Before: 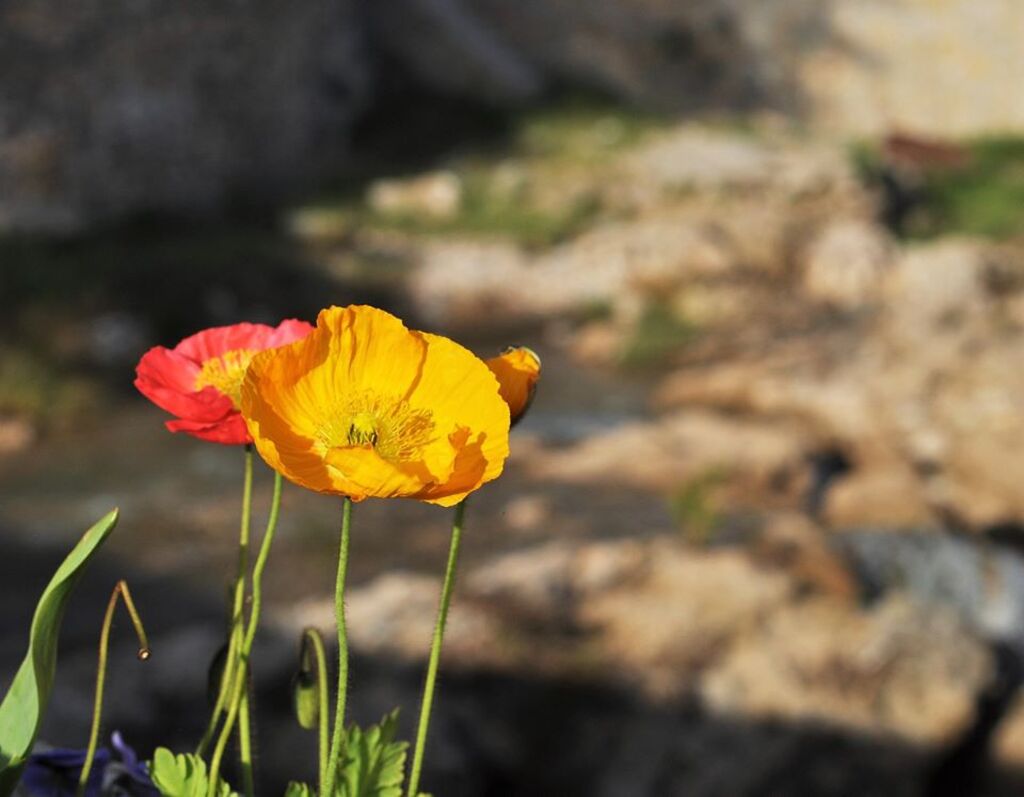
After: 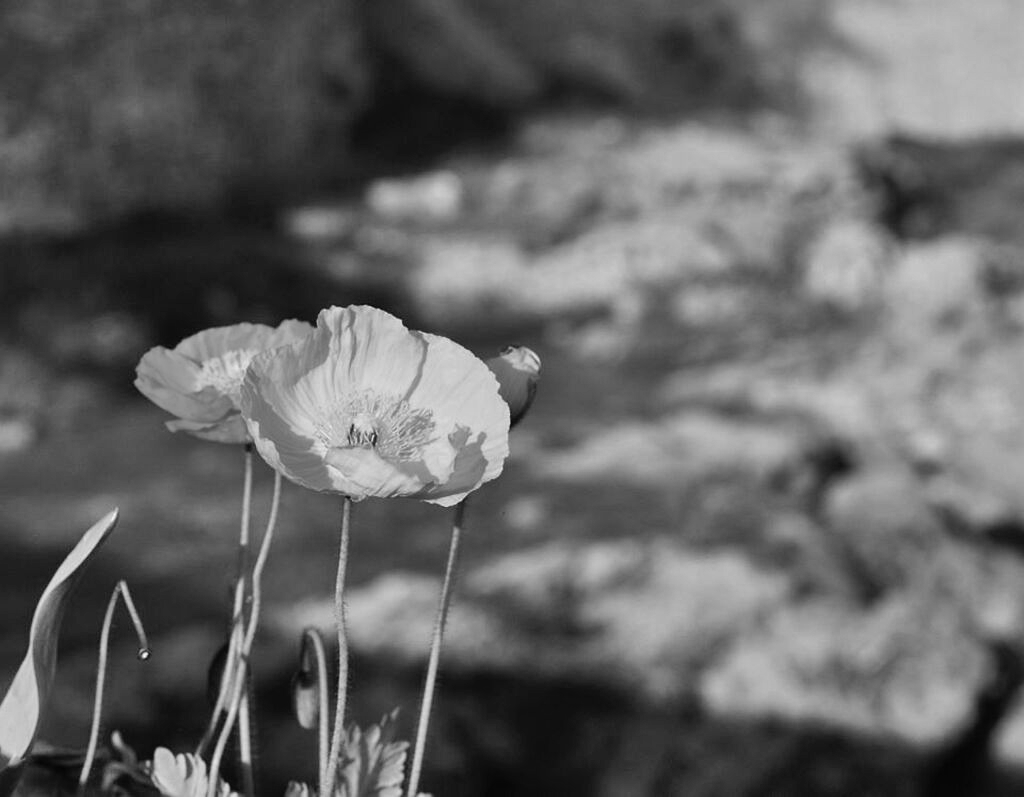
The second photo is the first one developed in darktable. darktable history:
monochrome: a 2.21, b -1.33, size 2.2
sharpen: radius 1.272, amount 0.305, threshold 0
shadows and highlights: shadows 53, soften with gaussian
color balance: lift [1, 0.994, 1.002, 1.006], gamma [0.957, 1.081, 1.016, 0.919], gain [0.97, 0.972, 1.01, 1.028], input saturation 91.06%, output saturation 79.8%
